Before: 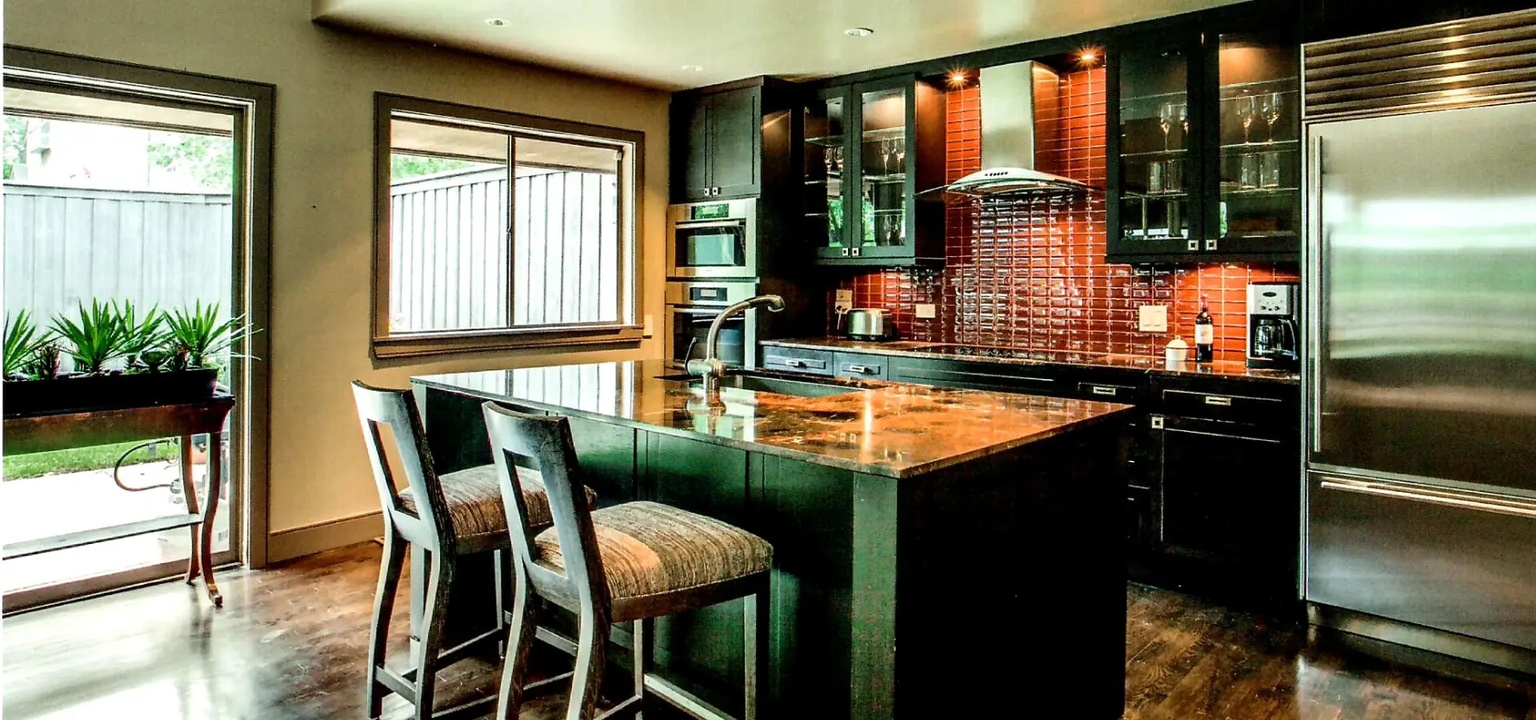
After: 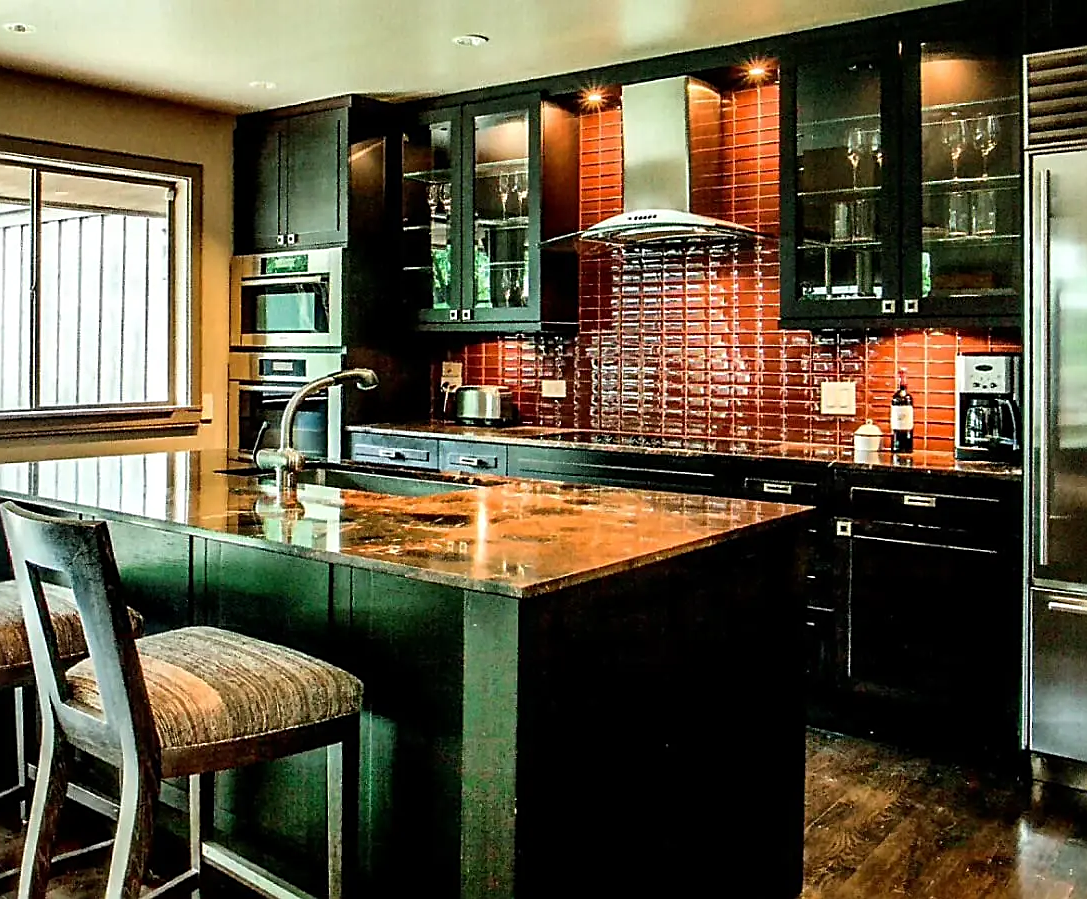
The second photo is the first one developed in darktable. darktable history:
sharpen: on, module defaults
crop: left 31.458%, top 0%, right 11.876%
